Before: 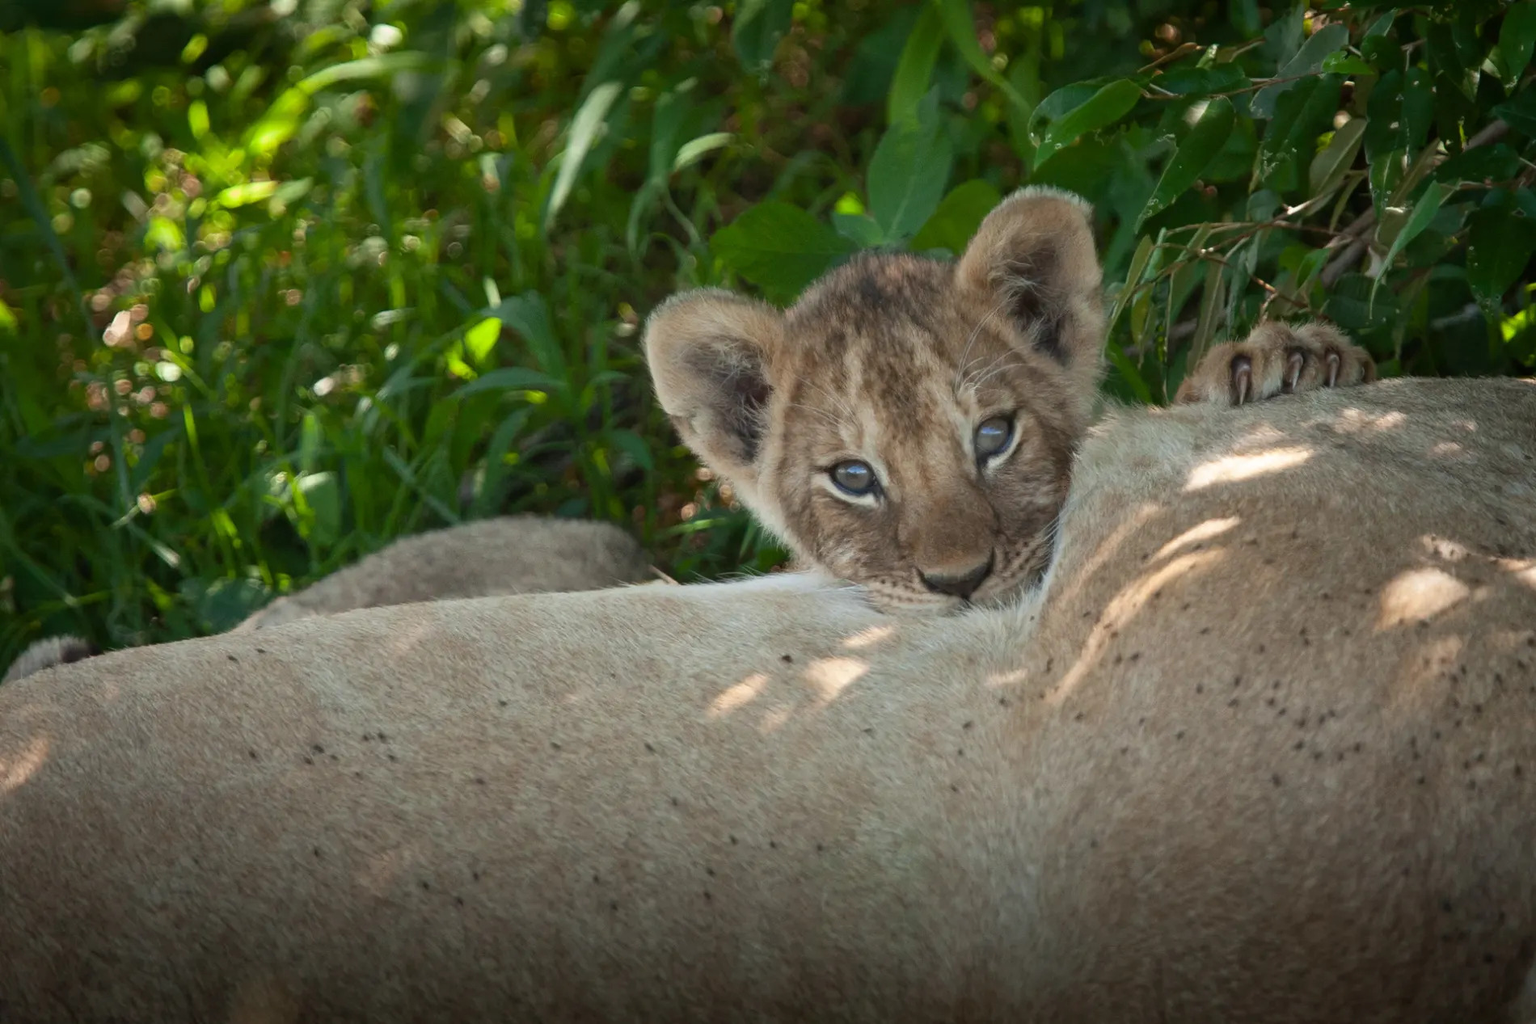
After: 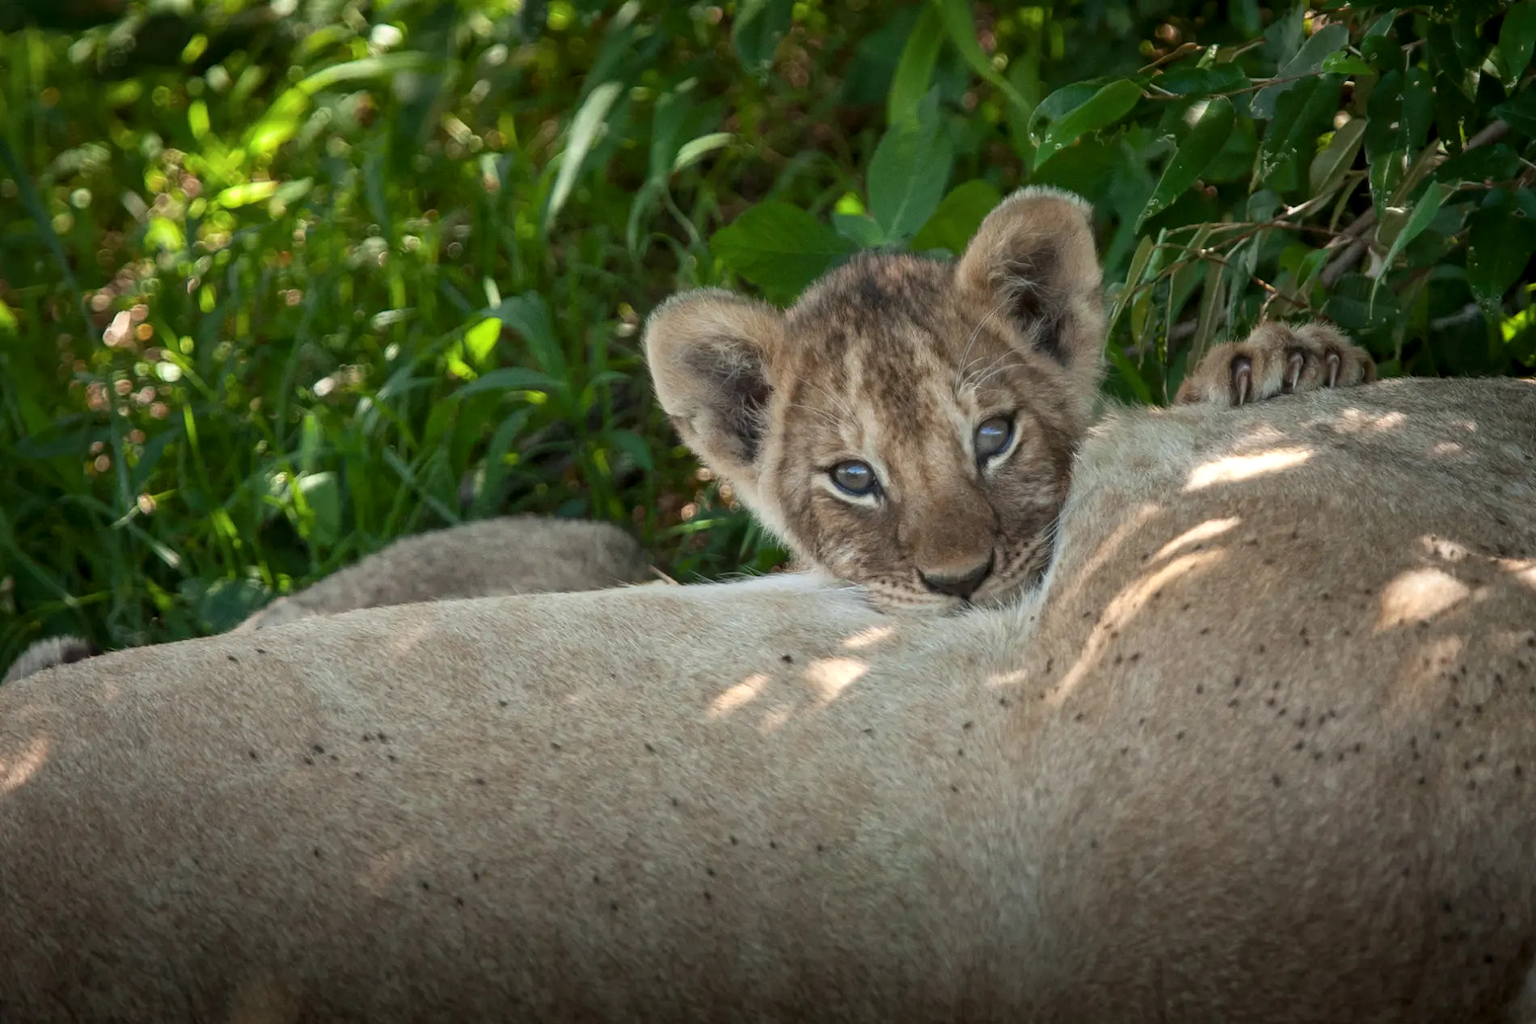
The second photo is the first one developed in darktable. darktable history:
local contrast: on, module defaults
color correction: highlights b* 0.062
